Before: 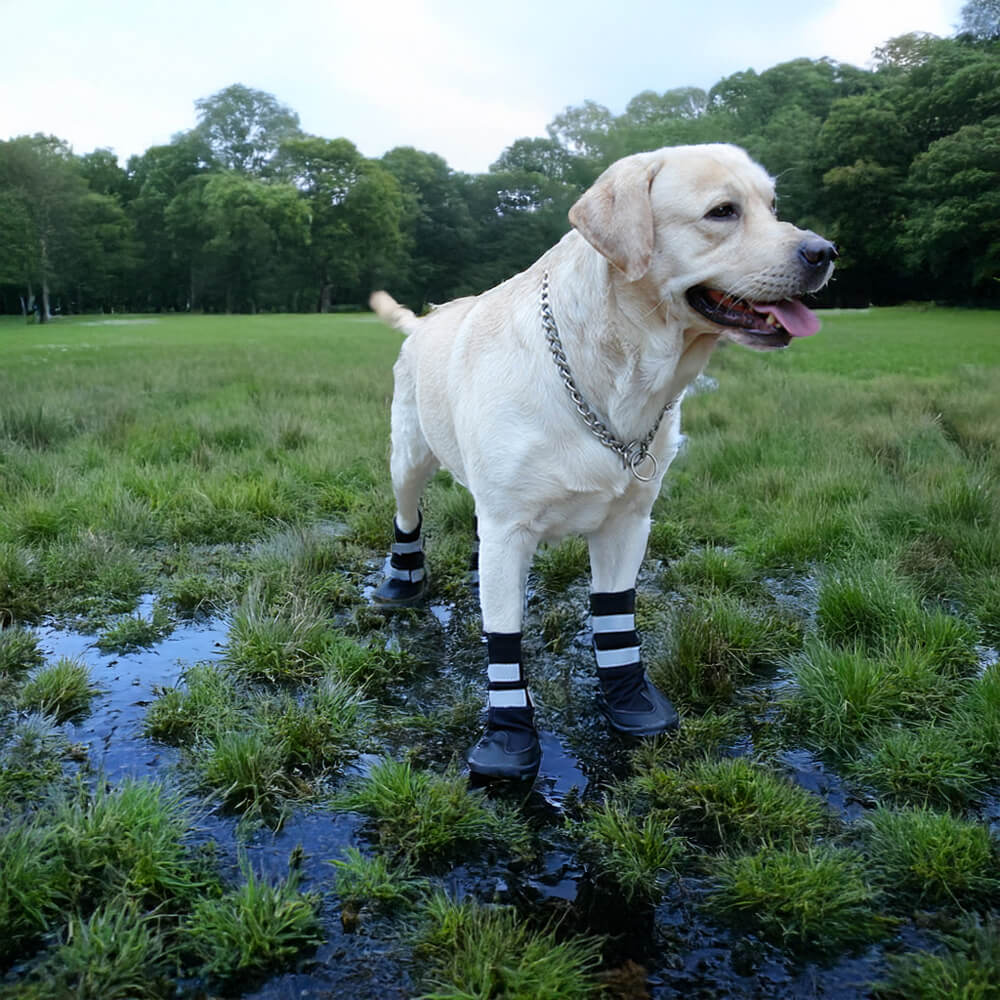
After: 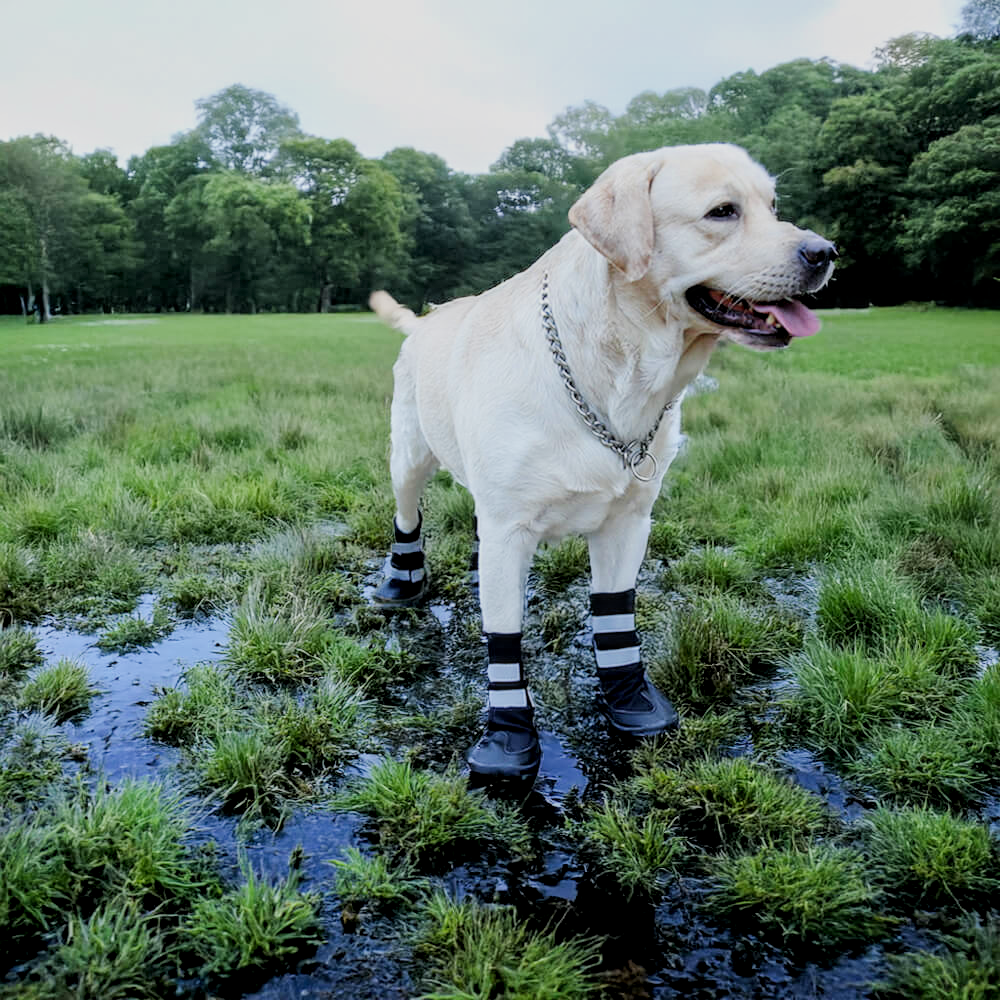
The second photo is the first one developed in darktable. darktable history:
exposure: exposure 0.6 EV, compensate highlight preservation false
local contrast: detail 130%
filmic rgb: black relative exposure -7.15 EV, white relative exposure 5.36 EV, hardness 3.02
